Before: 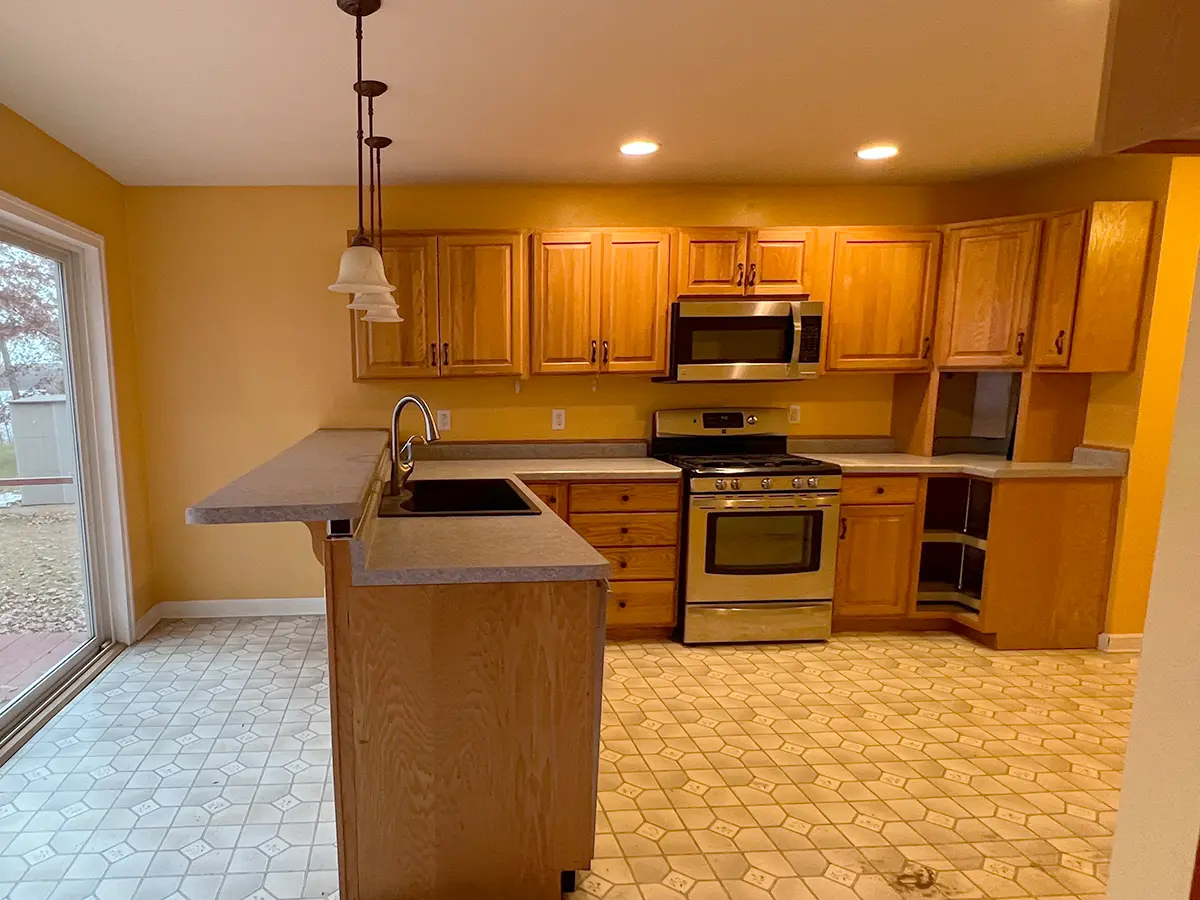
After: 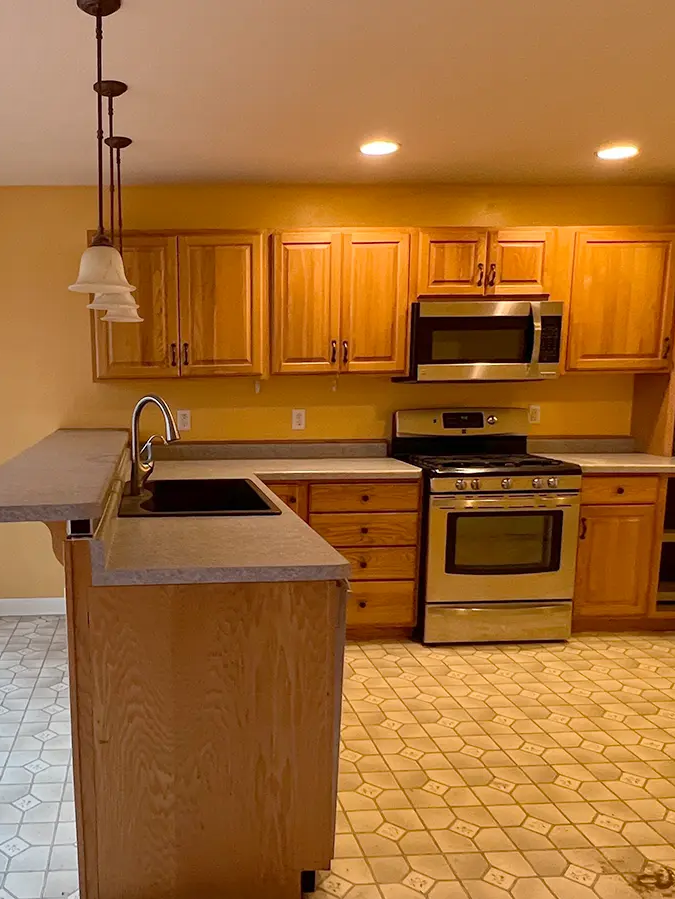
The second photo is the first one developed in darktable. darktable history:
shadows and highlights: shadows 22.86, highlights -49.34, soften with gaussian
crop: left 21.688%, right 21.99%, bottom 0.003%
